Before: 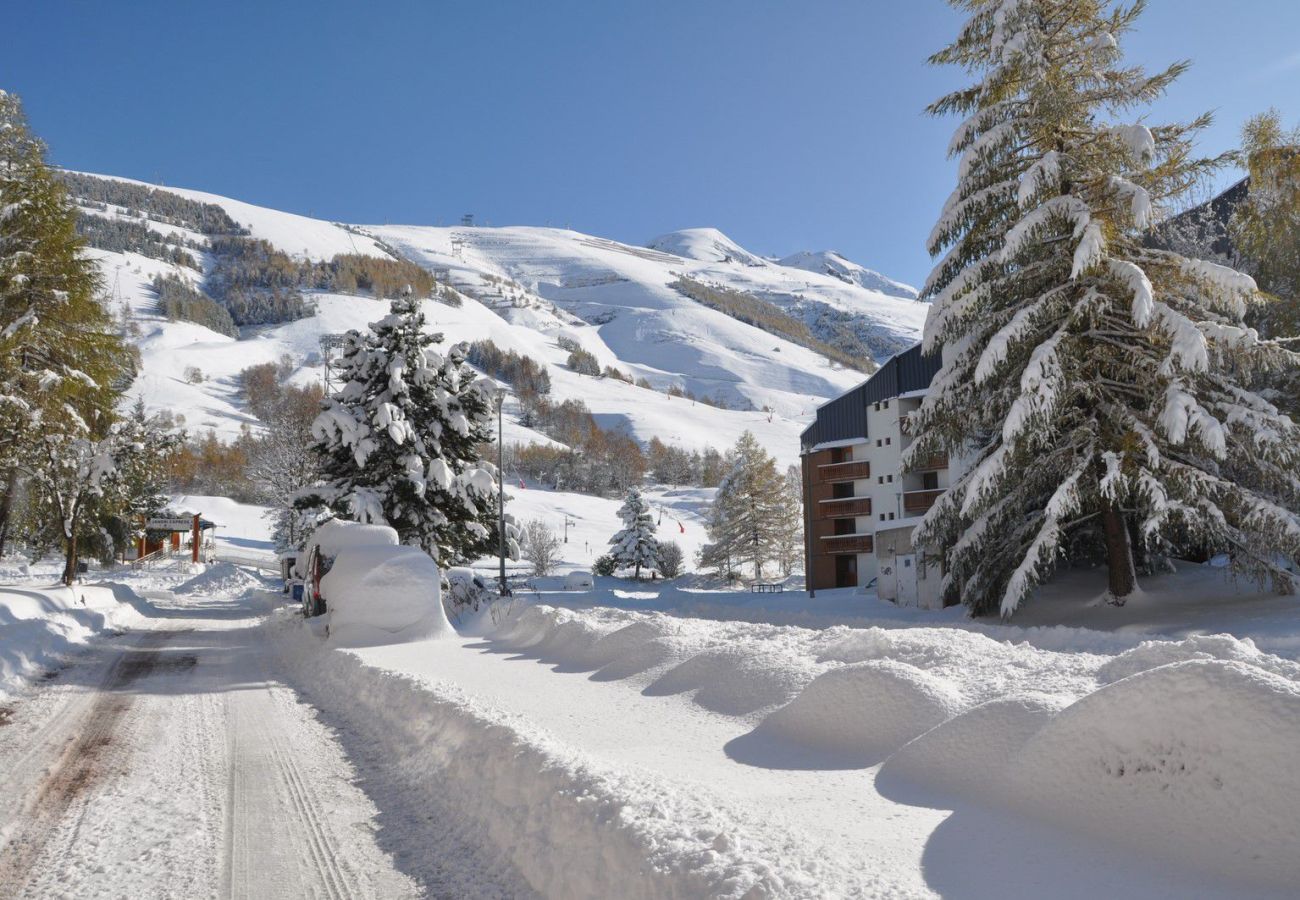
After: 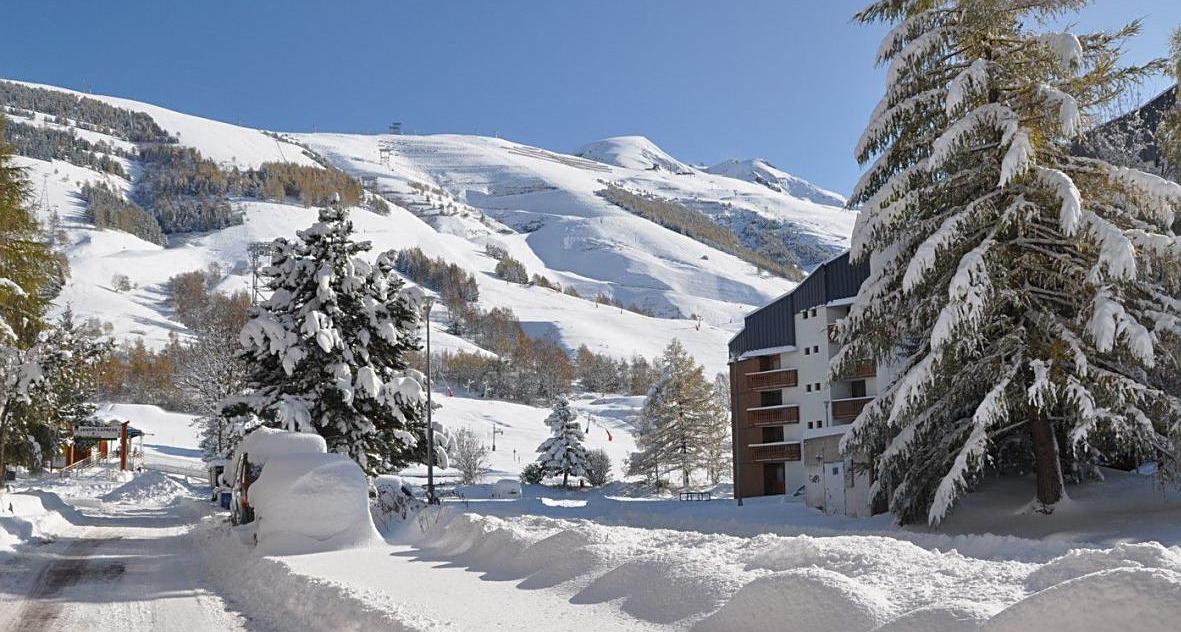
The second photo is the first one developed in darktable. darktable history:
sharpen: on, module defaults
crop: left 5.596%, top 10.314%, right 3.534%, bottom 19.395%
rotate and perspective: crop left 0, crop top 0
